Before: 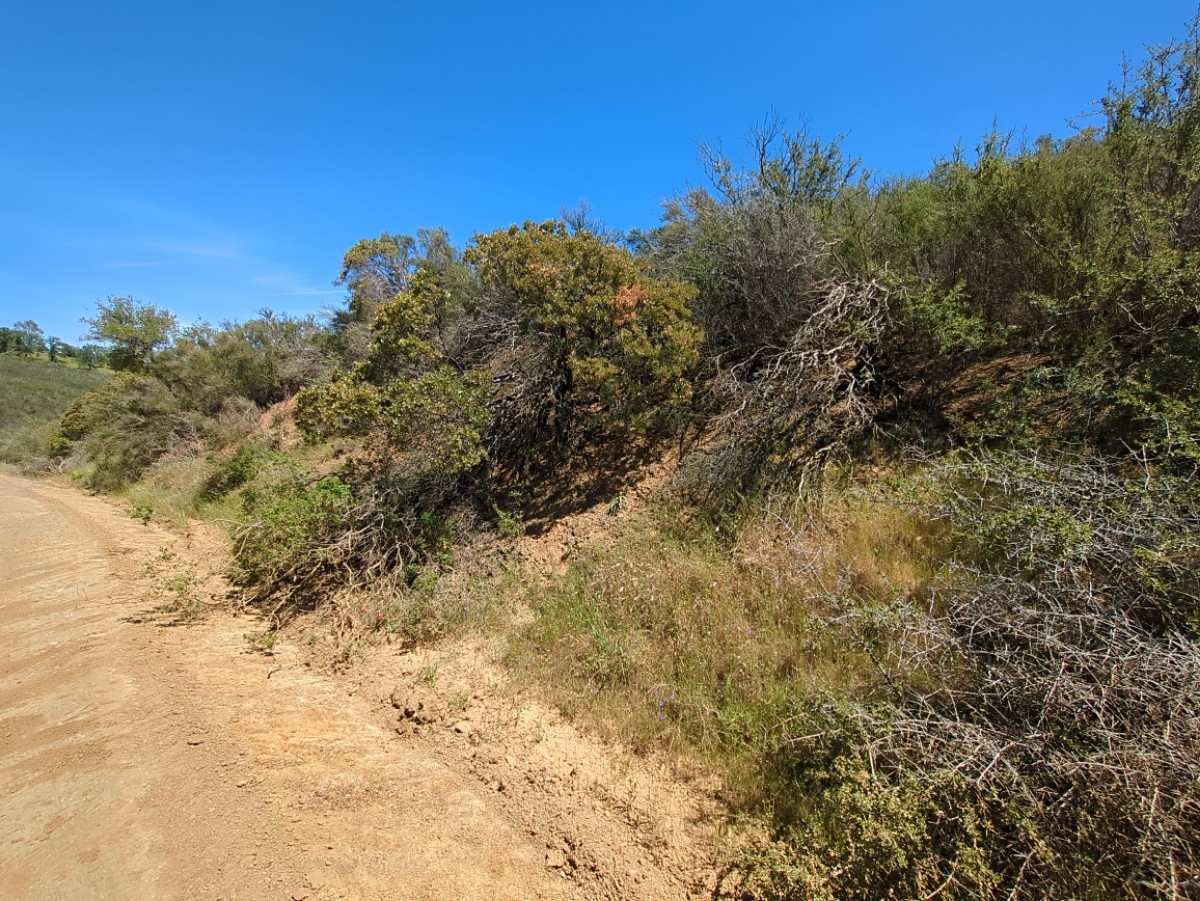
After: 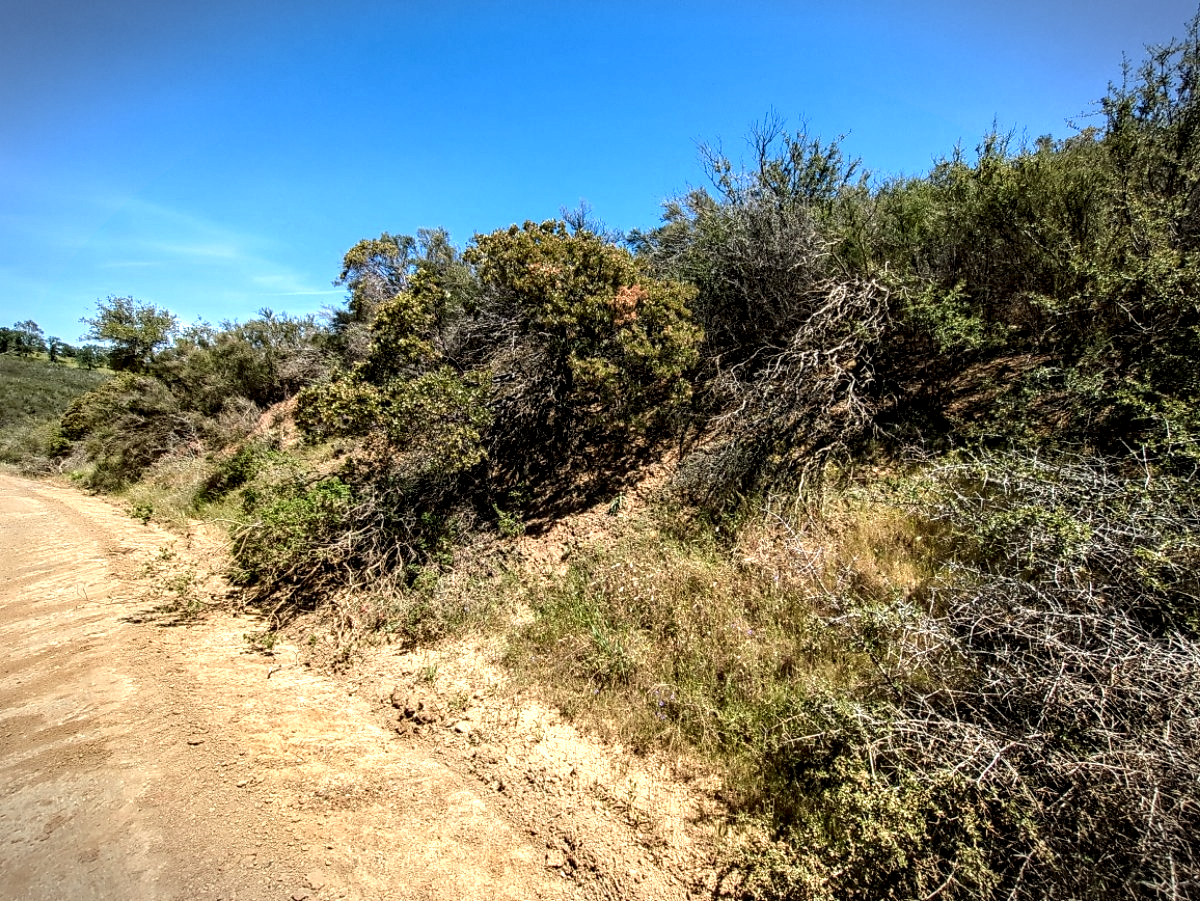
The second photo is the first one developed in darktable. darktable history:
local contrast: highlights 65%, shadows 54%, detail 169%, midtone range 0.514
tone equalizer: -8 EV -0.417 EV, -7 EV -0.389 EV, -6 EV -0.333 EV, -5 EV -0.222 EV, -3 EV 0.222 EV, -2 EV 0.333 EV, -1 EV 0.389 EV, +0 EV 0.417 EV, edges refinement/feathering 500, mask exposure compensation -1.57 EV, preserve details no
vignetting: fall-off start 100%, brightness -0.406, saturation -0.3, width/height ratio 1.324, dithering 8-bit output, unbound false
